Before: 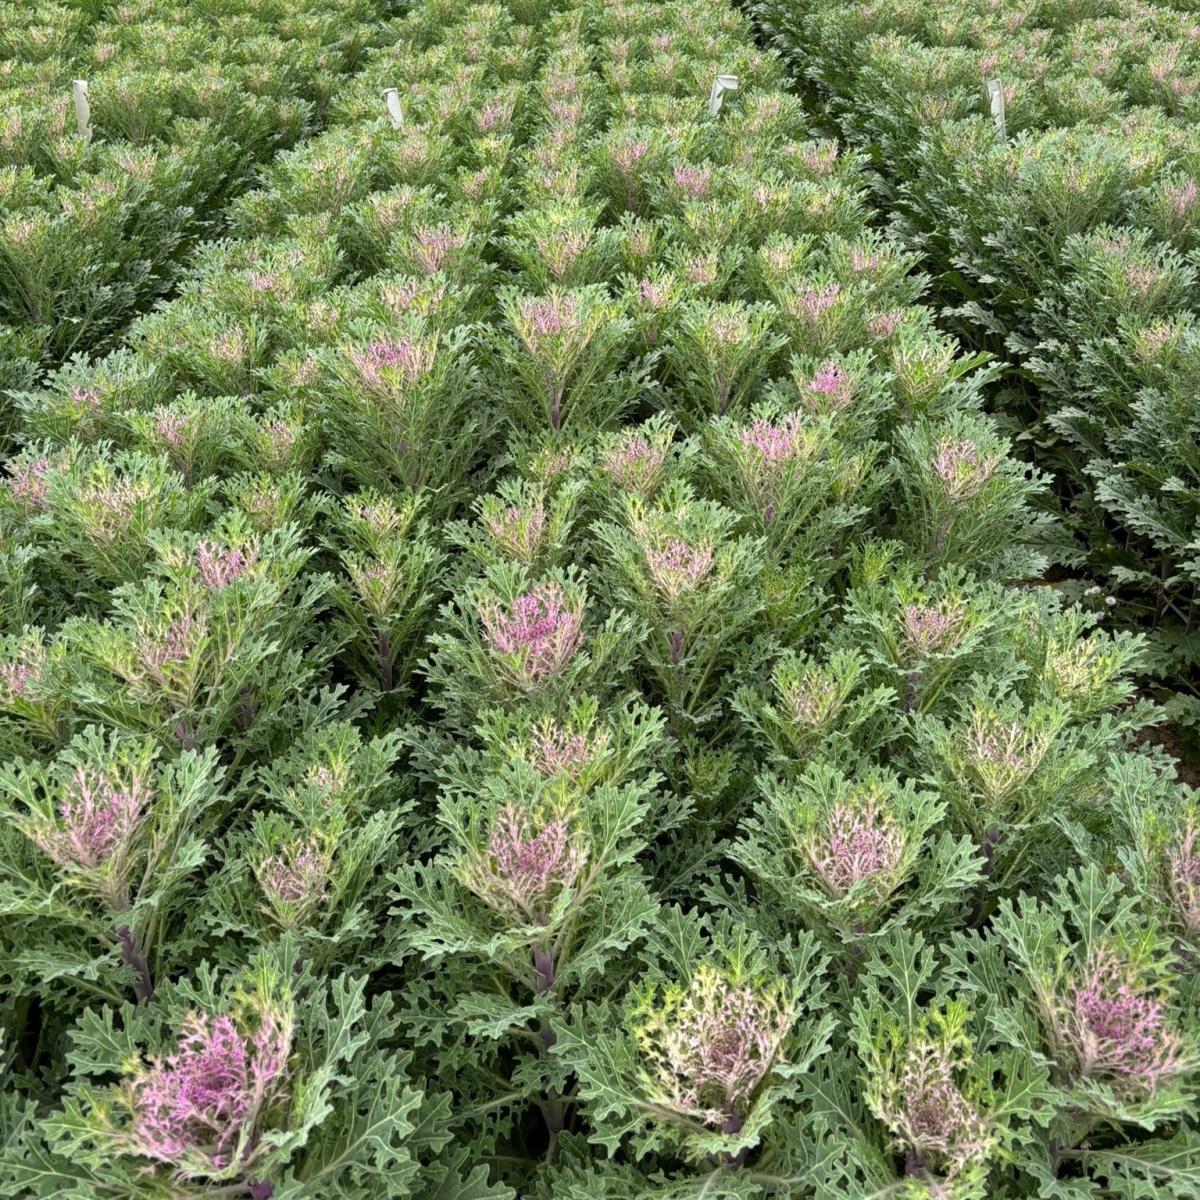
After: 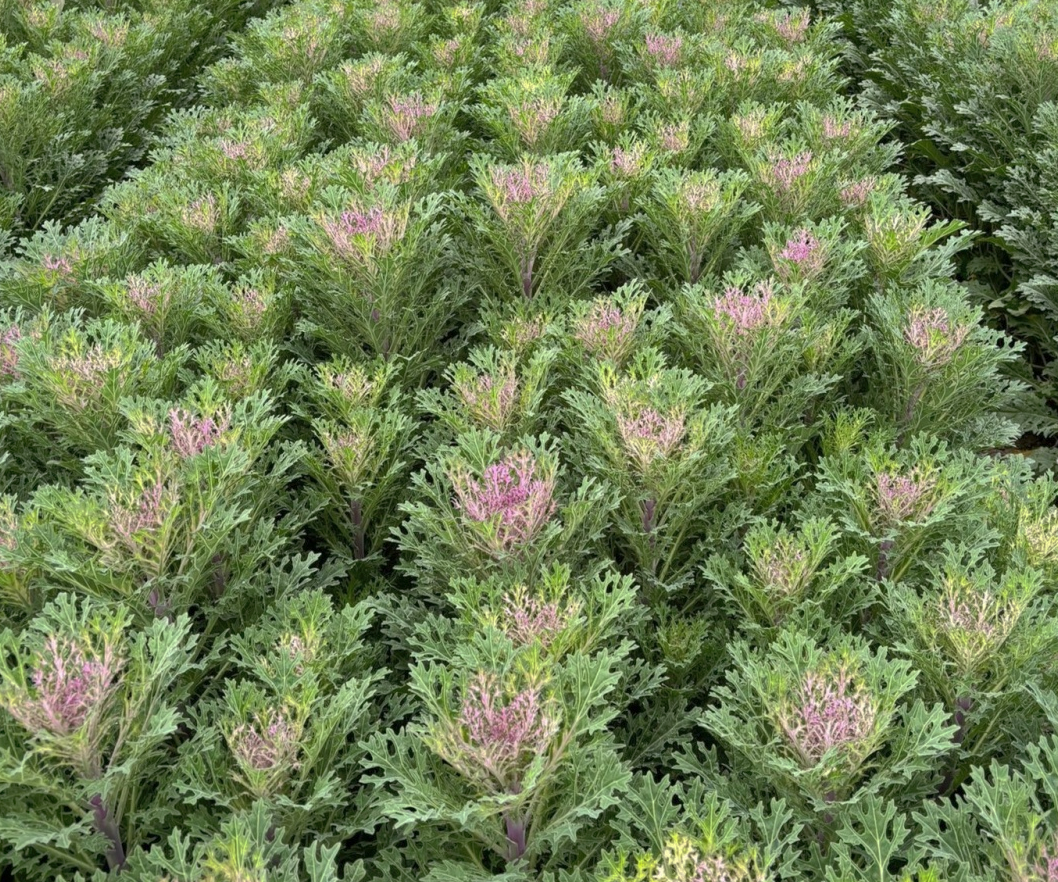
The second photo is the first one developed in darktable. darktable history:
crop and rotate: left 2.393%, top 11.009%, right 9.406%, bottom 15.463%
shadows and highlights: highlights color adjustment 73.5%
